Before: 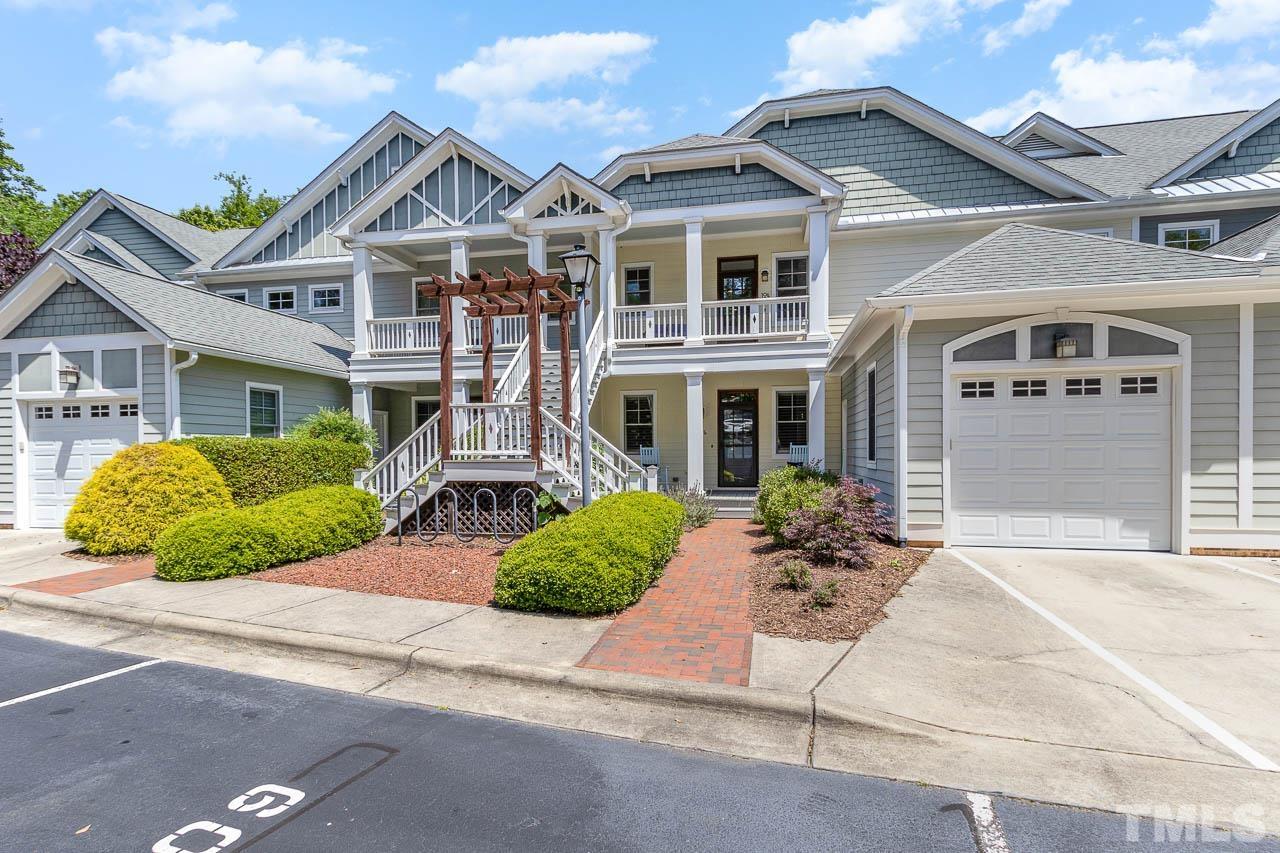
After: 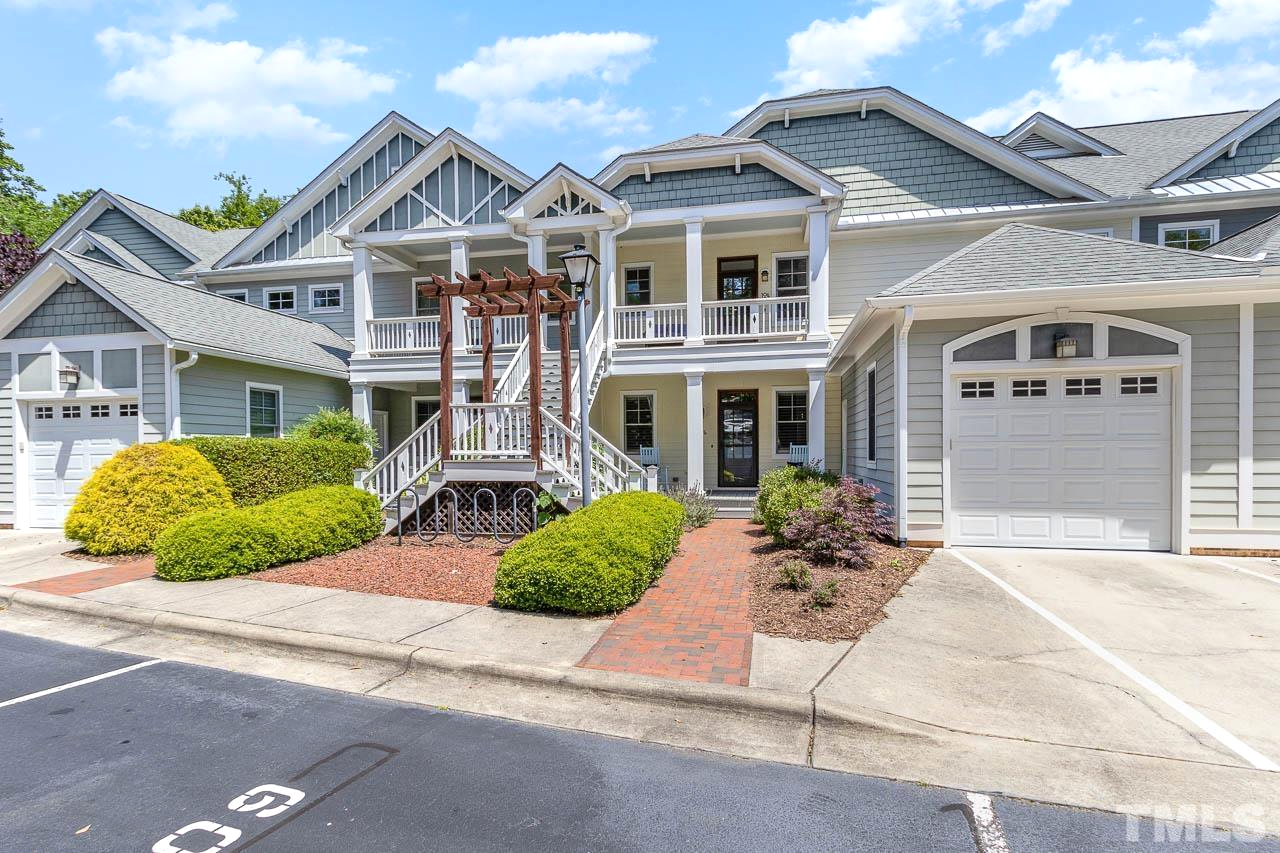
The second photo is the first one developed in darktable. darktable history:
exposure: exposure 0.124 EV, compensate highlight preservation false
